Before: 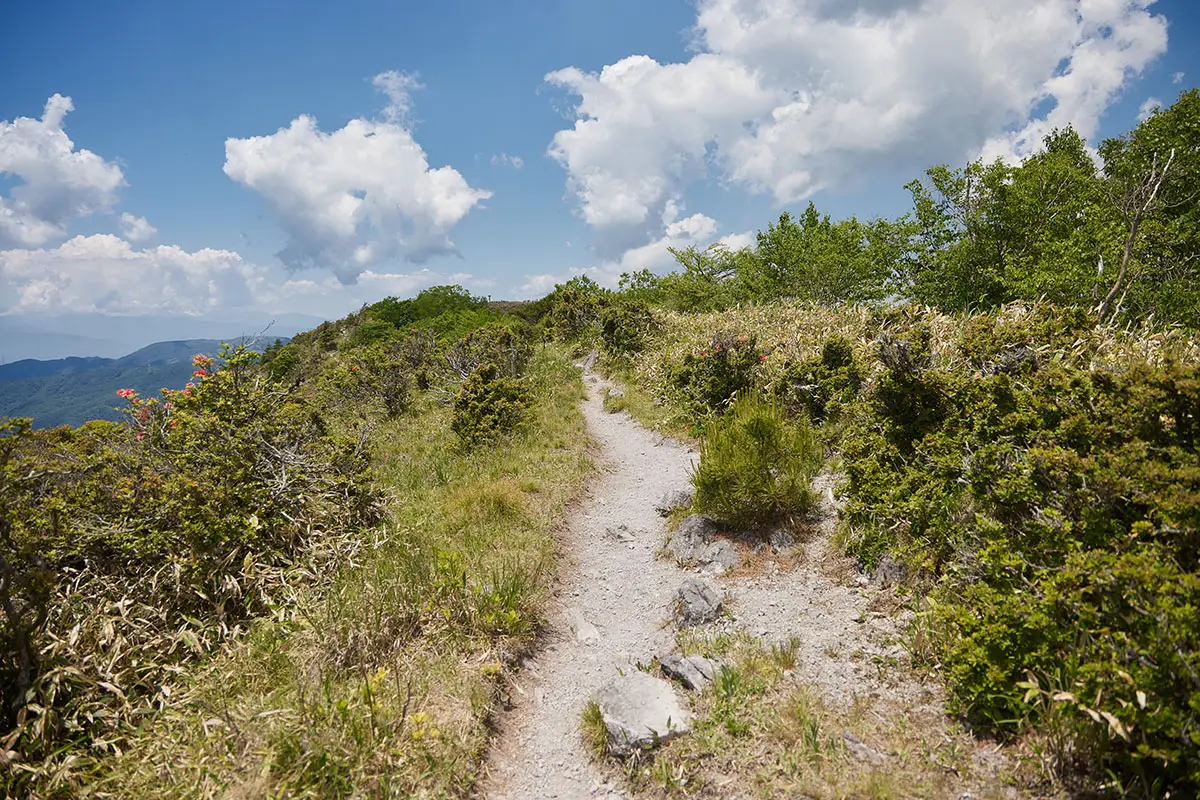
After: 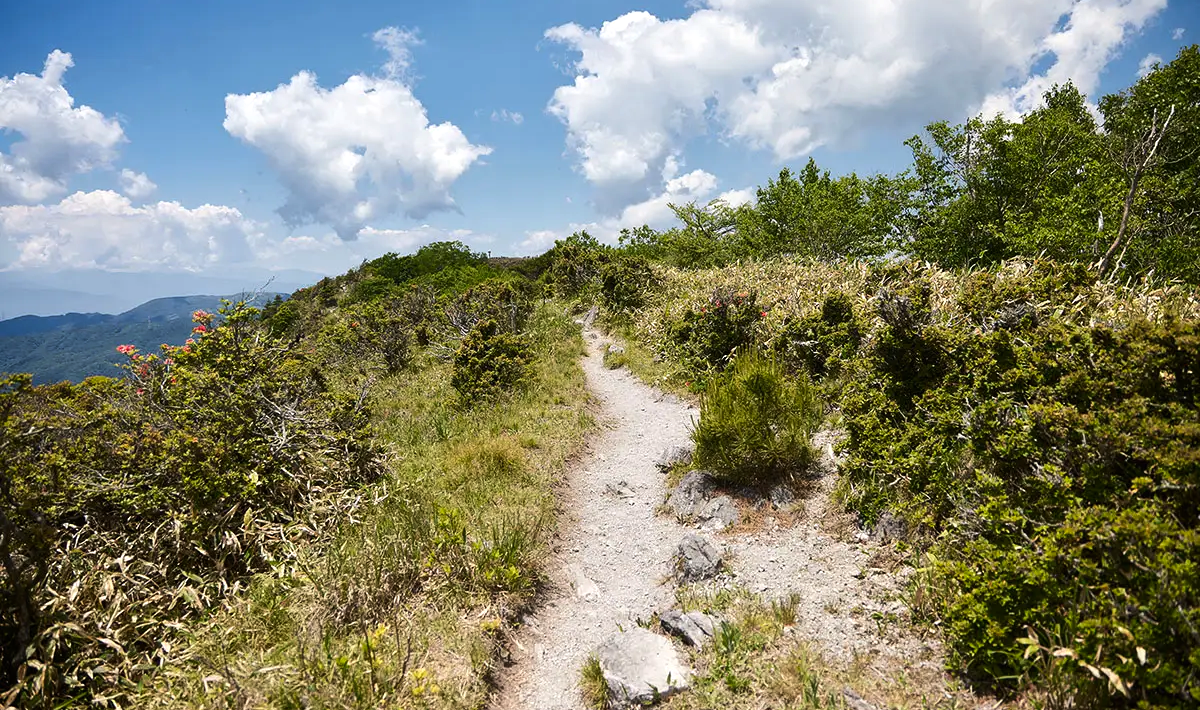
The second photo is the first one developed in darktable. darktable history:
shadows and highlights: radius 121.13, shadows 21.4, white point adjustment -9.72, highlights -14.39, soften with gaussian
tone equalizer: -8 EV -0.75 EV, -7 EV -0.7 EV, -6 EV -0.6 EV, -5 EV -0.4 EV, -3 EV 0.4 EV, -2 EV 0.6 EV, -1 EV 0.7 EV, +0 EV 0.75 EV, edges refinement/feathering 500, mask exposure compensation -1.57 EV, preserve details no
crop and rotate: top 5.609%, bottom 5.609%
